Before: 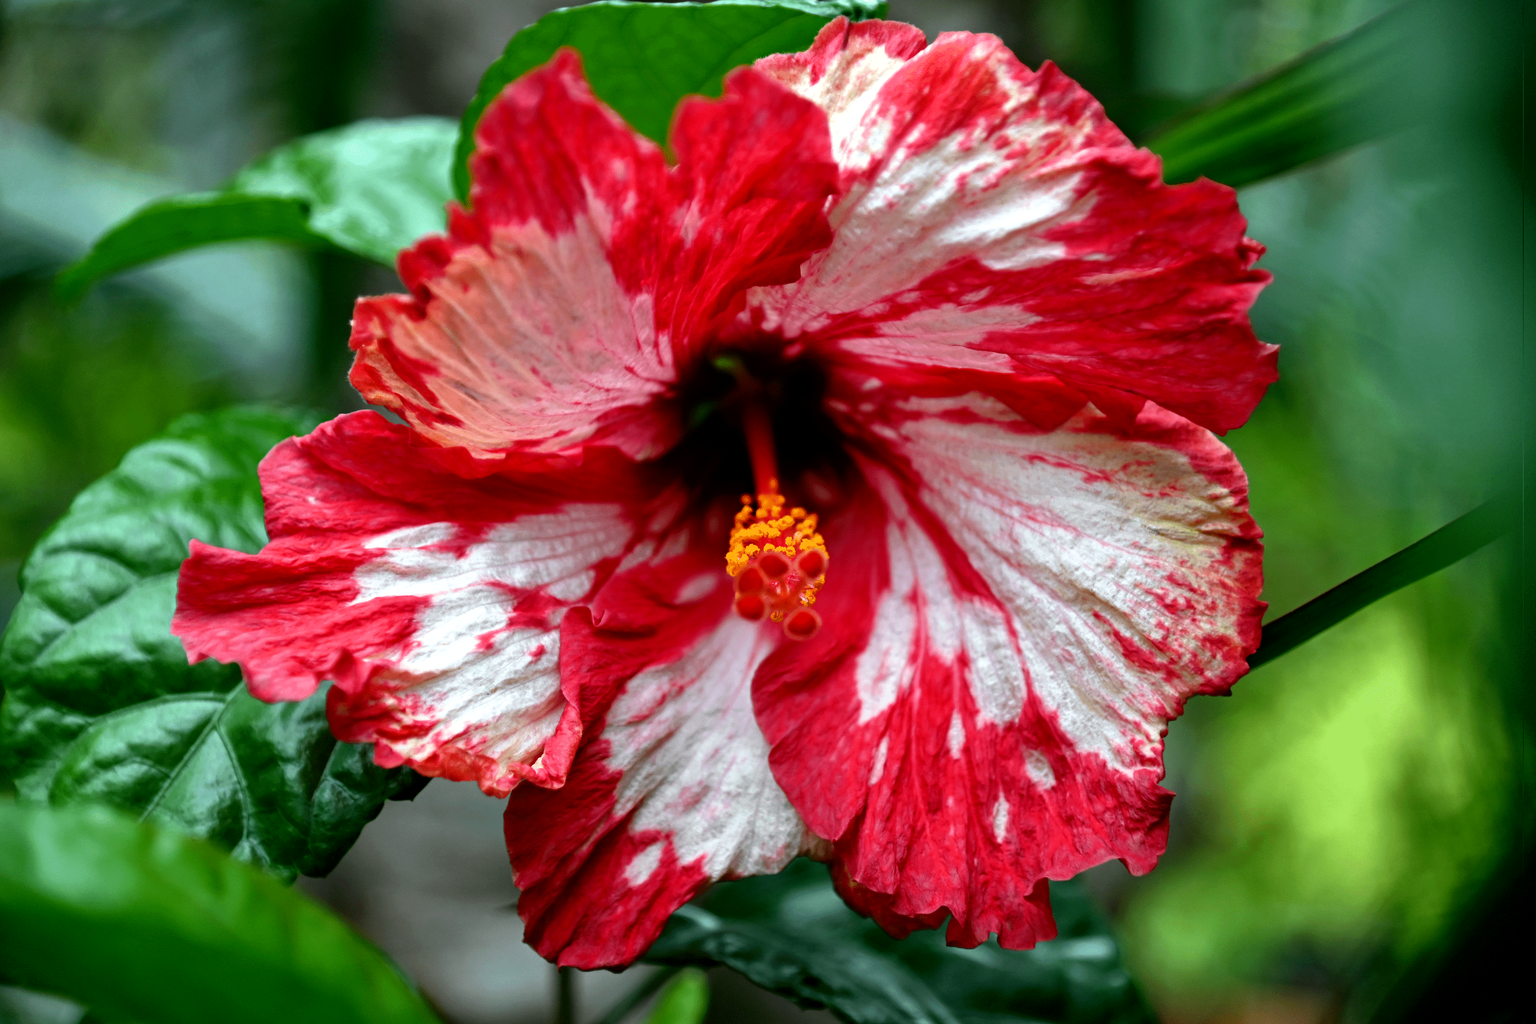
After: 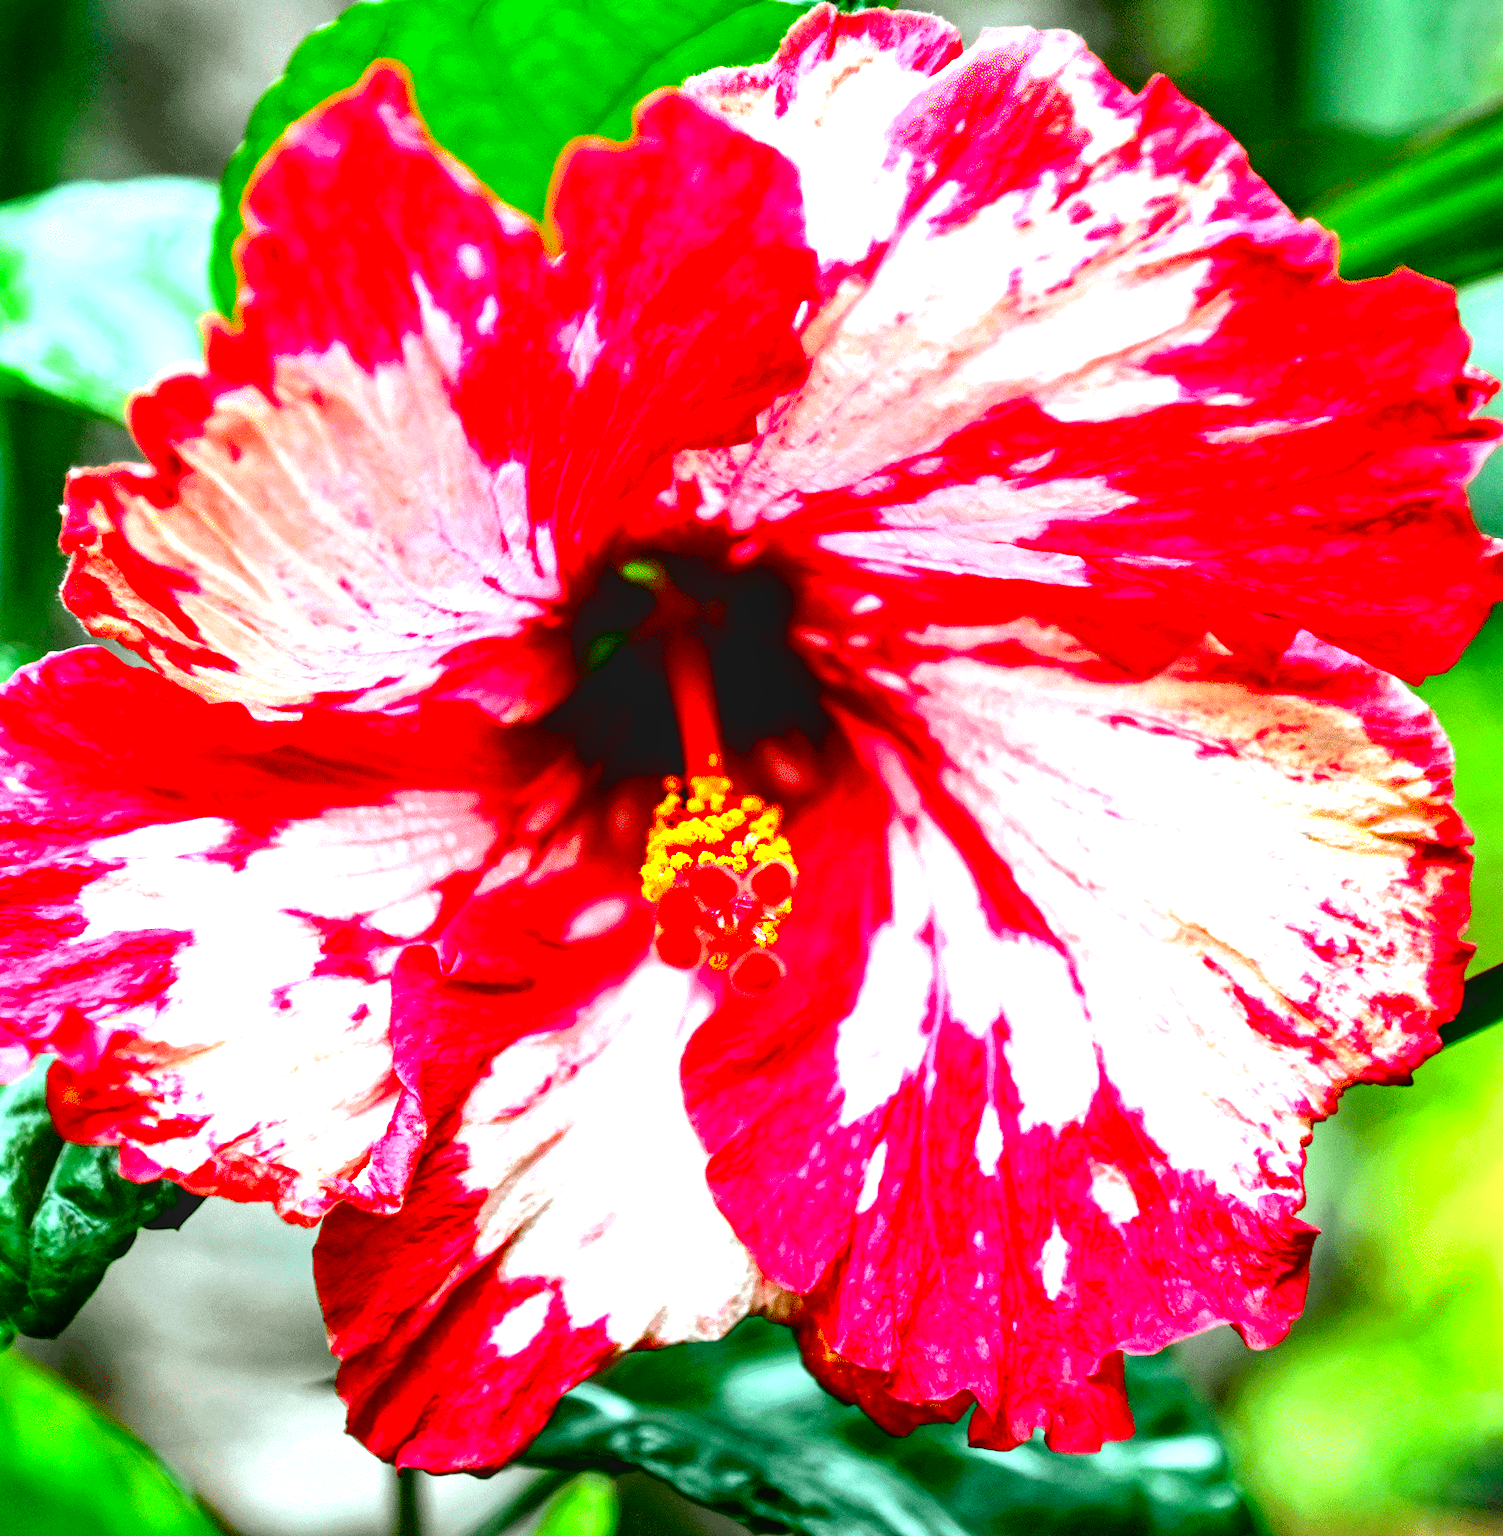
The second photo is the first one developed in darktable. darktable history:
contrast brightness saturation: contrast 0.13, brightness -0.05, saturation 0.16
crop and rotate: left 17.732%, right 15.423%
rotate and perspective: rotation 0.074°, lens shift (vertical) 0.096, lens shift (horizontal) -0.041, crop left 0.043, crop right 0.952, crop top 0.024, crop bottom 0.979
local contrast: on, module defaults
exposure: black level correction 0.005, exposure 2.084 EV, compensate highlight preservation false
